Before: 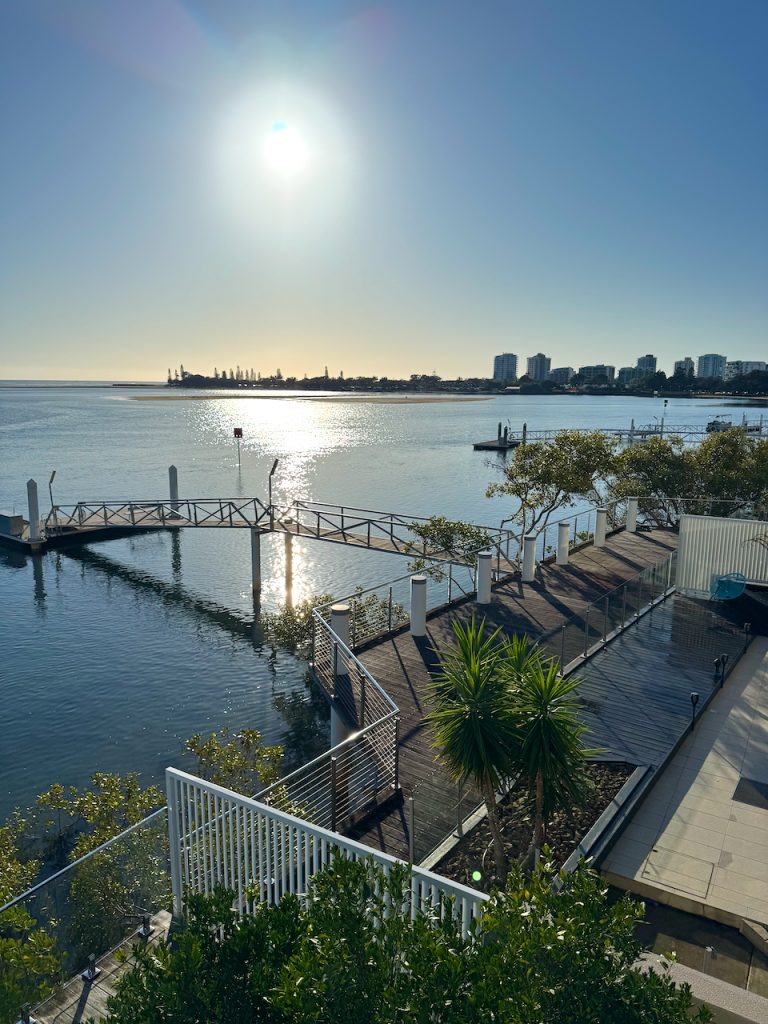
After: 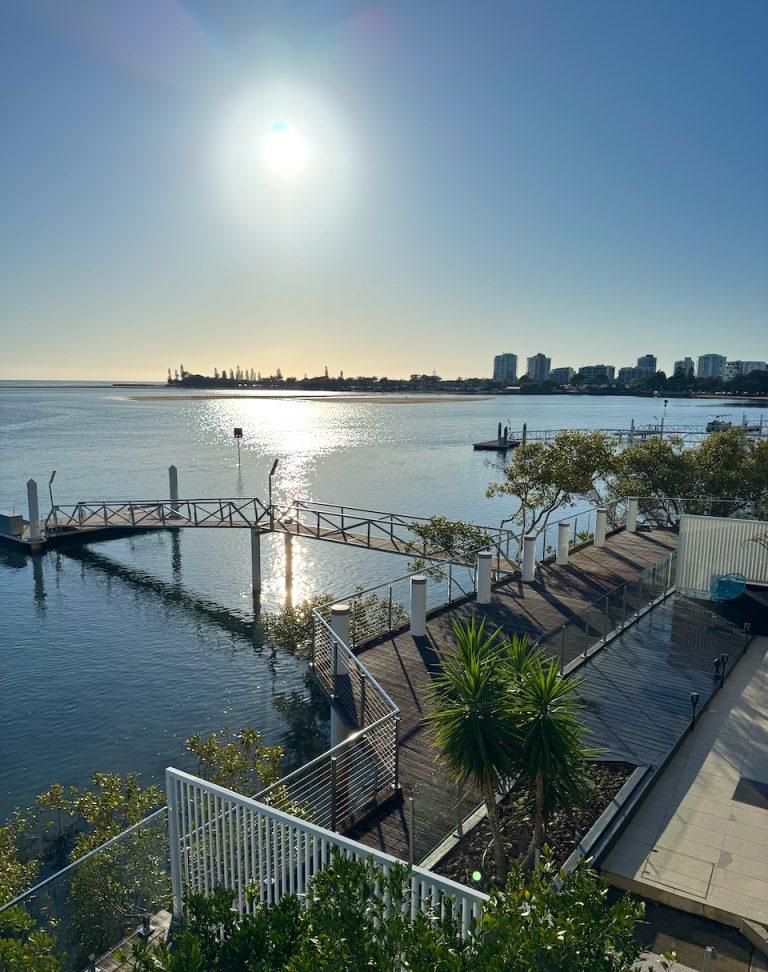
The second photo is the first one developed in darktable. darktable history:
crop and rotate: top 0.008%, bottom 5.021%
